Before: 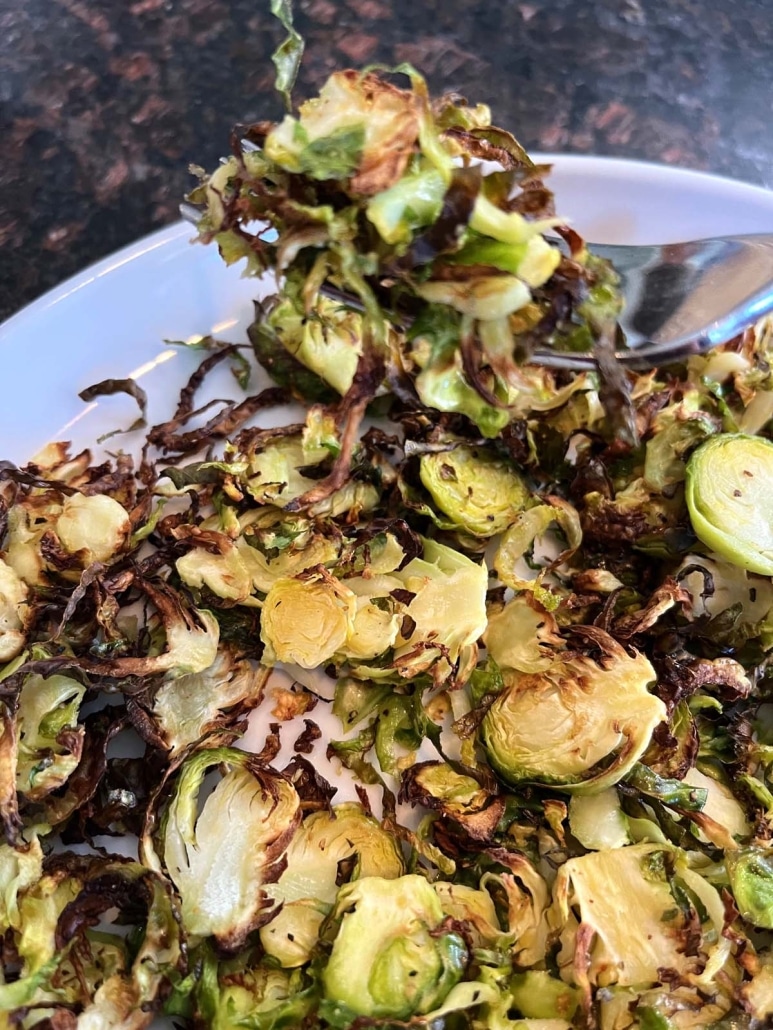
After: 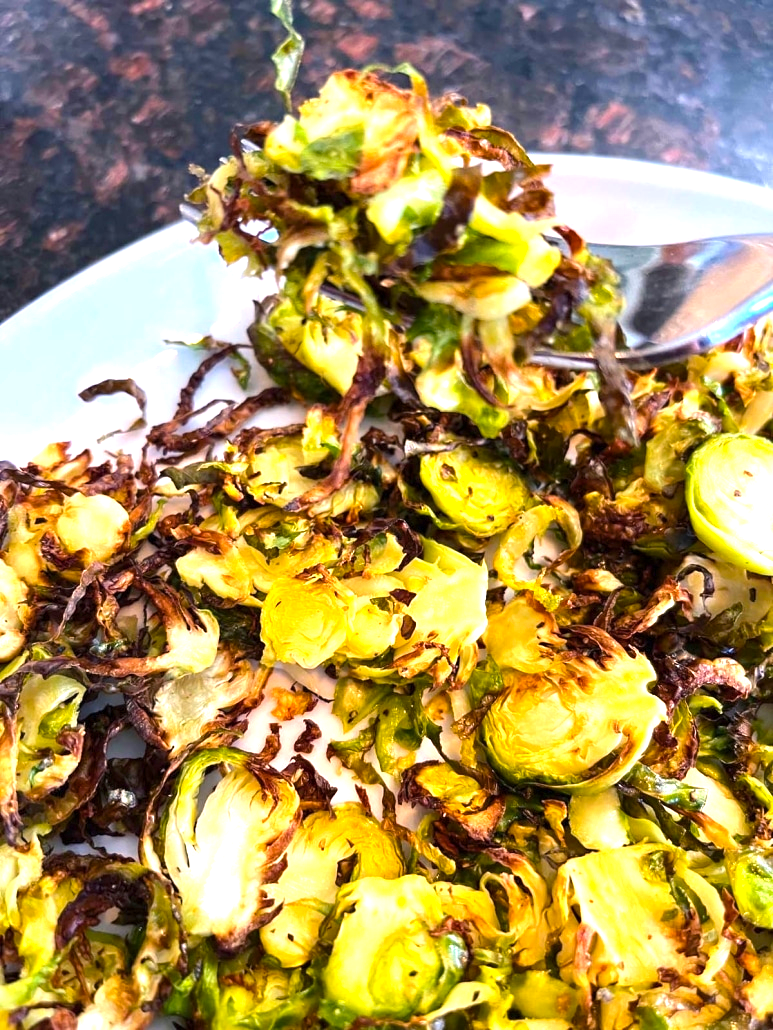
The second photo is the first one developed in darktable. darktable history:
color correction: highlights a* -0.787, highlights b* -8.32
exposure: exposure 0.999 EV, compensate highlight preservation false
color balance rgb: highlights gain › chroma 3.042%, highlights gain › hue 72.03°, perceptual saturation grading › global saturation 31.213%, global vibrance 20%
